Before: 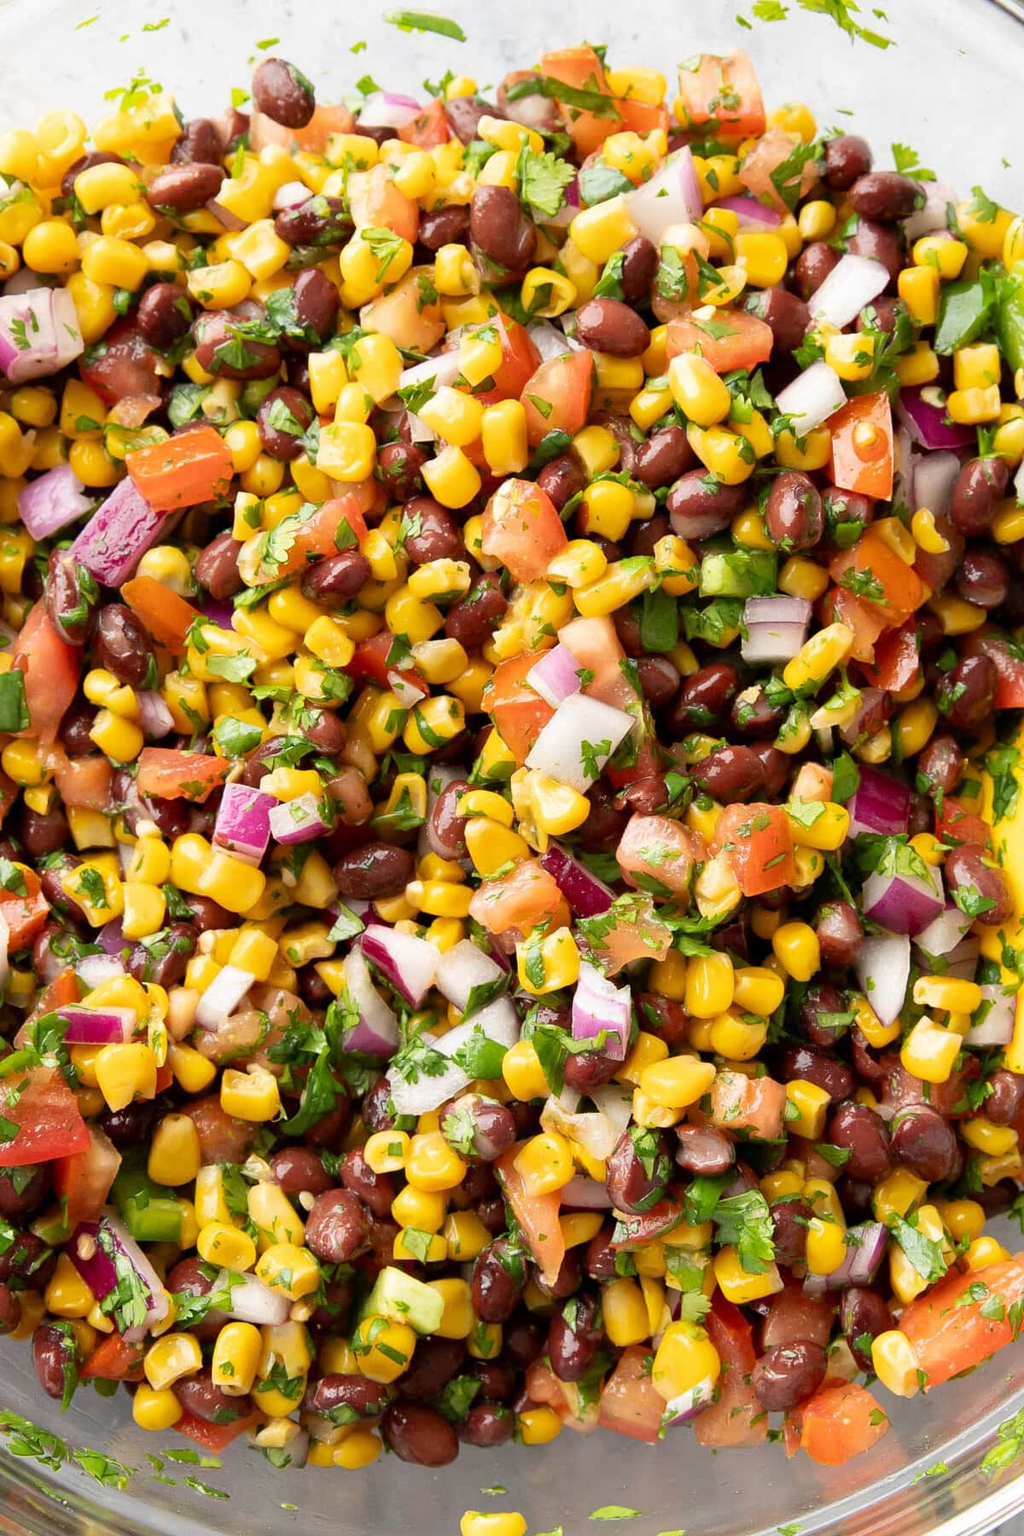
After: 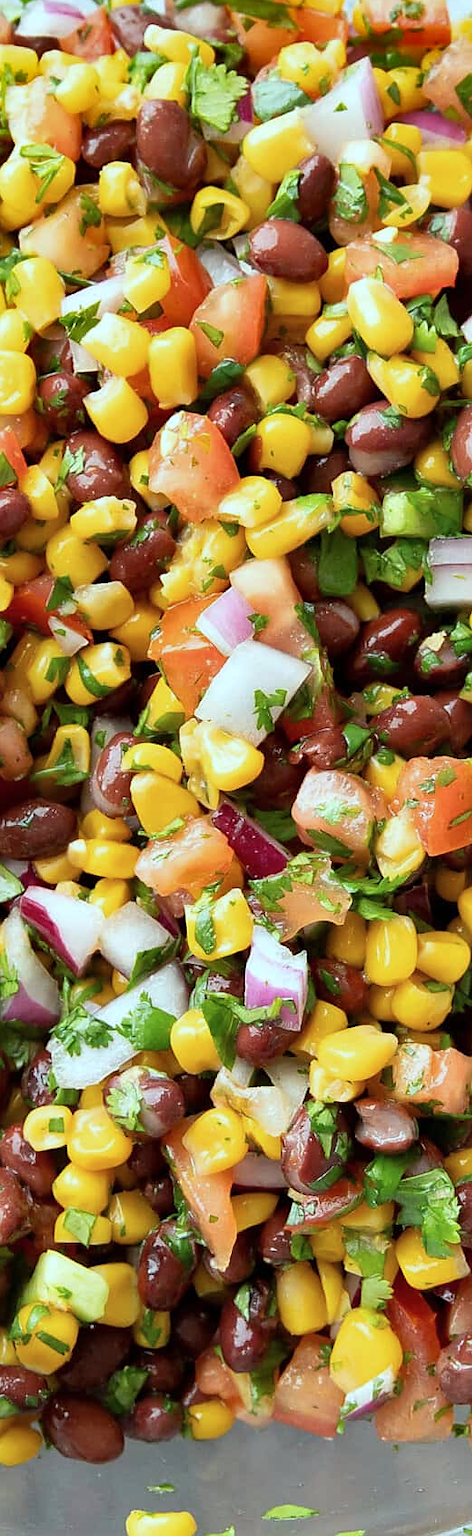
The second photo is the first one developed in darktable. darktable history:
shadows and highlights: low approximation 0.01, soften with gaussian
sharpen: radius 1.458, amount 0.398, threshold 1.271
crop: left 33.452%, top 6.025%, right 23.155%
color correction: highlights a* -10.04, highlights b* -10.37
